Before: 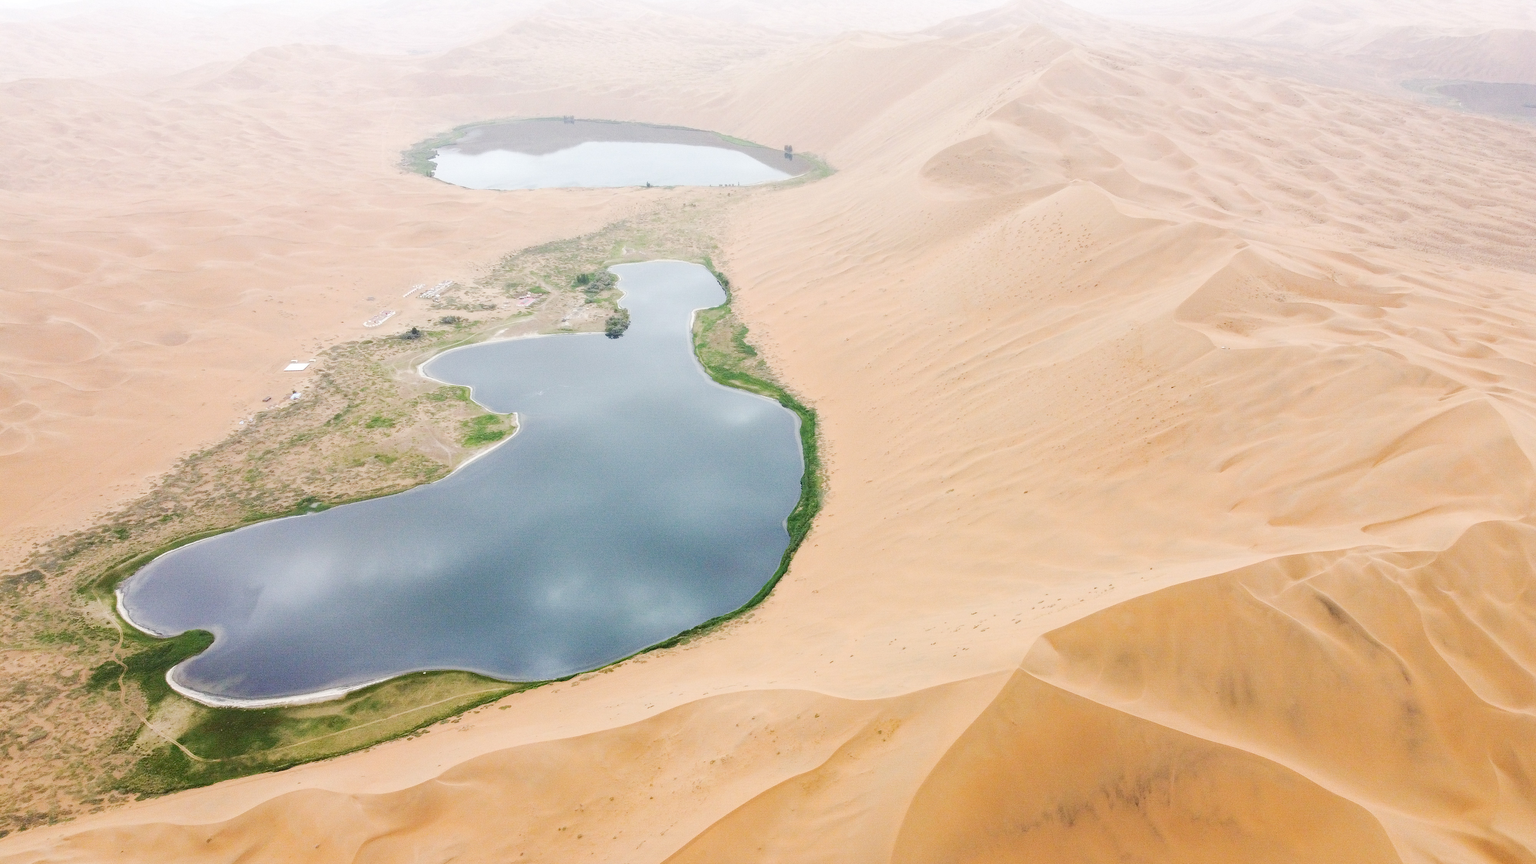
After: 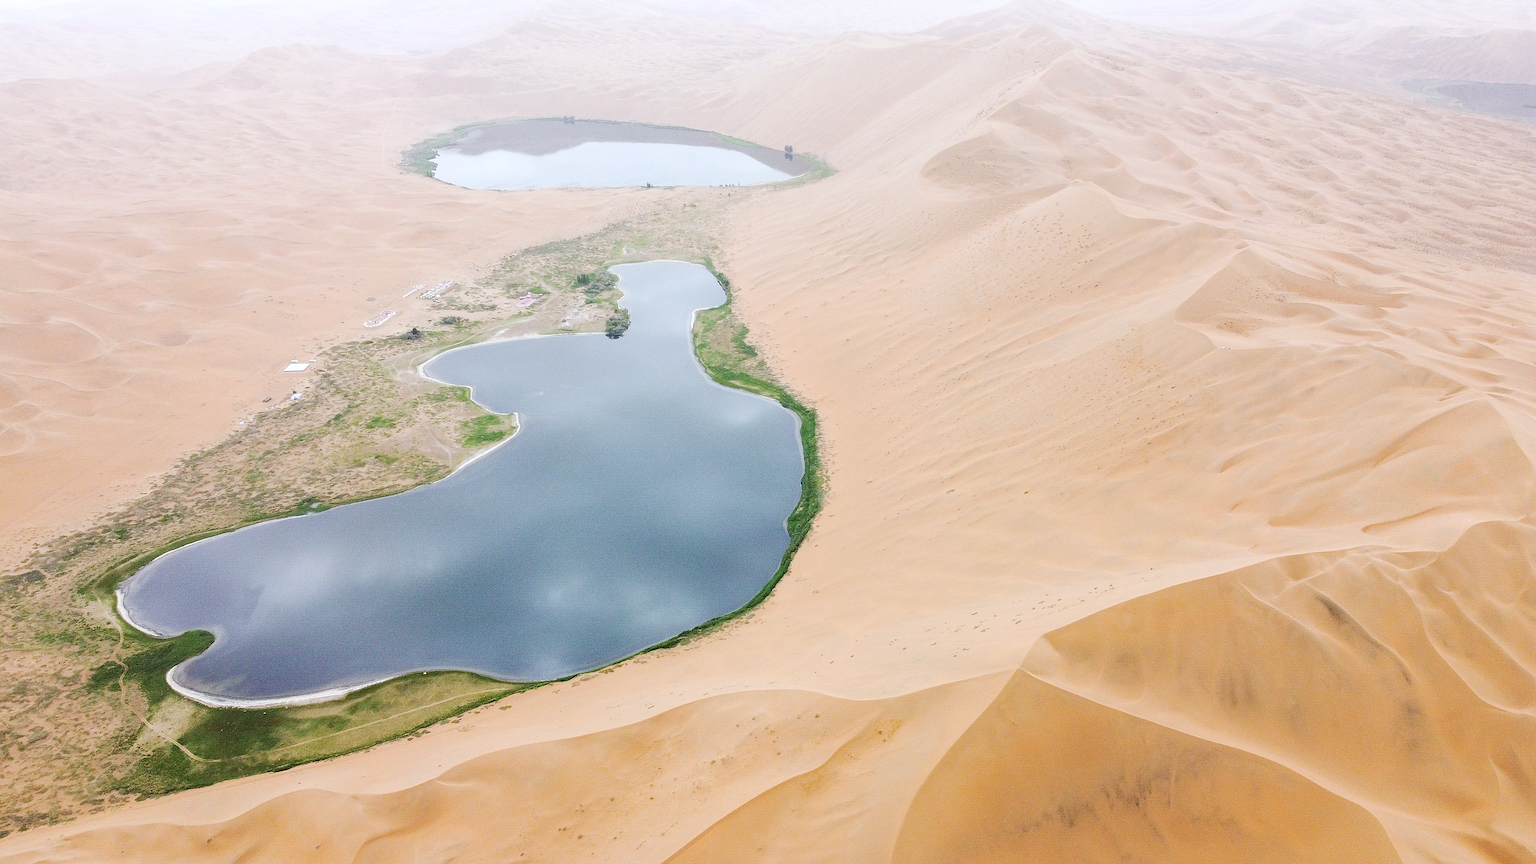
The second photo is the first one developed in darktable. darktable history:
white balance: red 0.983, blue 1.036
sharpen: on, module defaults
